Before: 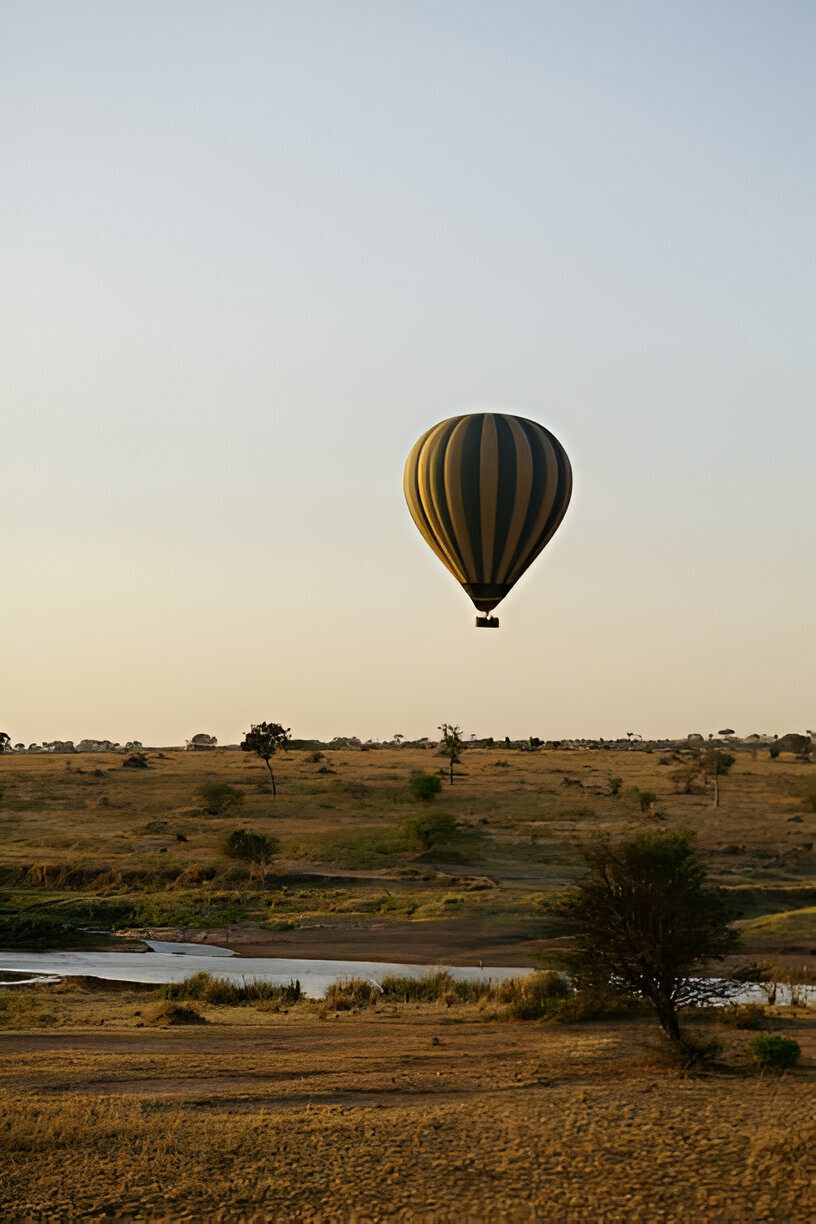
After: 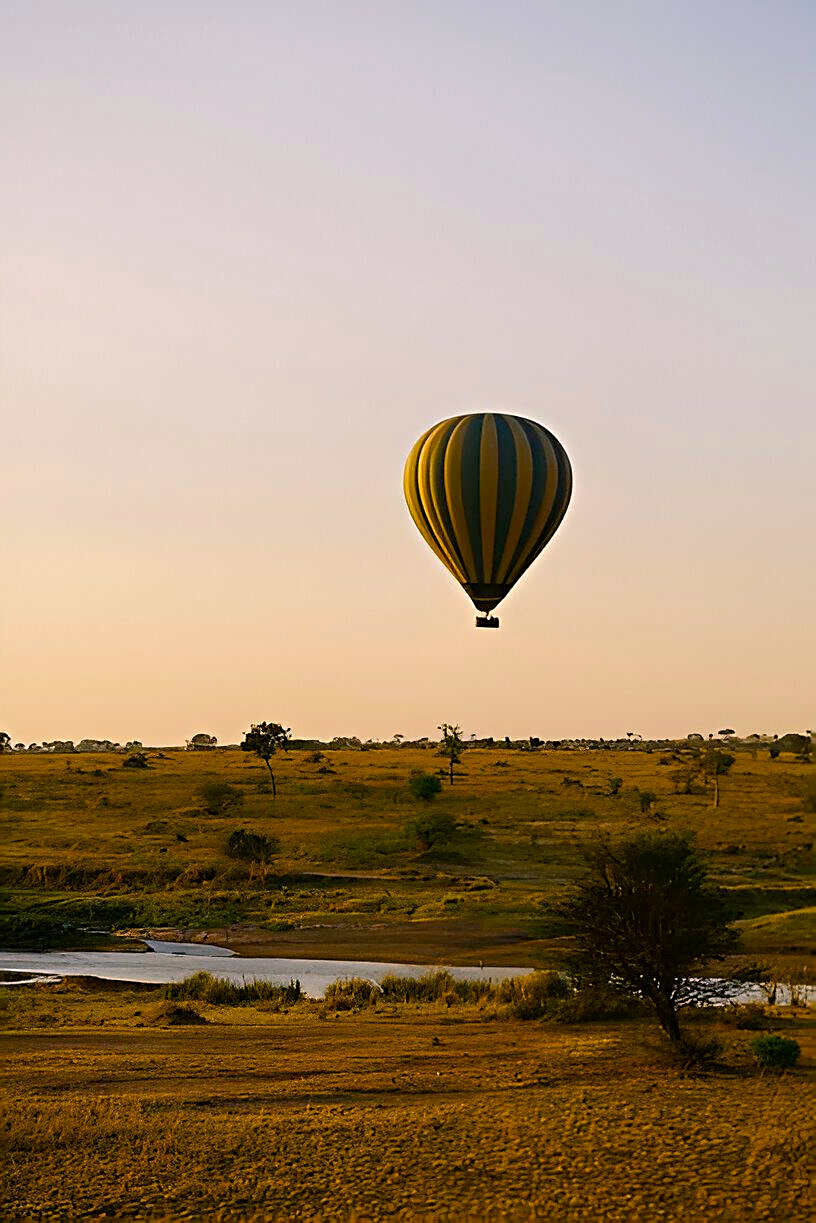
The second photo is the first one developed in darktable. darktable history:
tone equalizer: on, module defaults
color balance rgb: highlights gain › chroma 2.452%, highlights gain › hue 35.14°, linear chroma grading › global chroma 14.779%, perceptual saturation grading › global saturation 20.23%, perceptual saturation grading › highlights -19.856%, perceptual saturation grading › shadows 29.846%, global vibrance 29.342%
sharpen: on, module defaults
crop: bottom 0.056%
